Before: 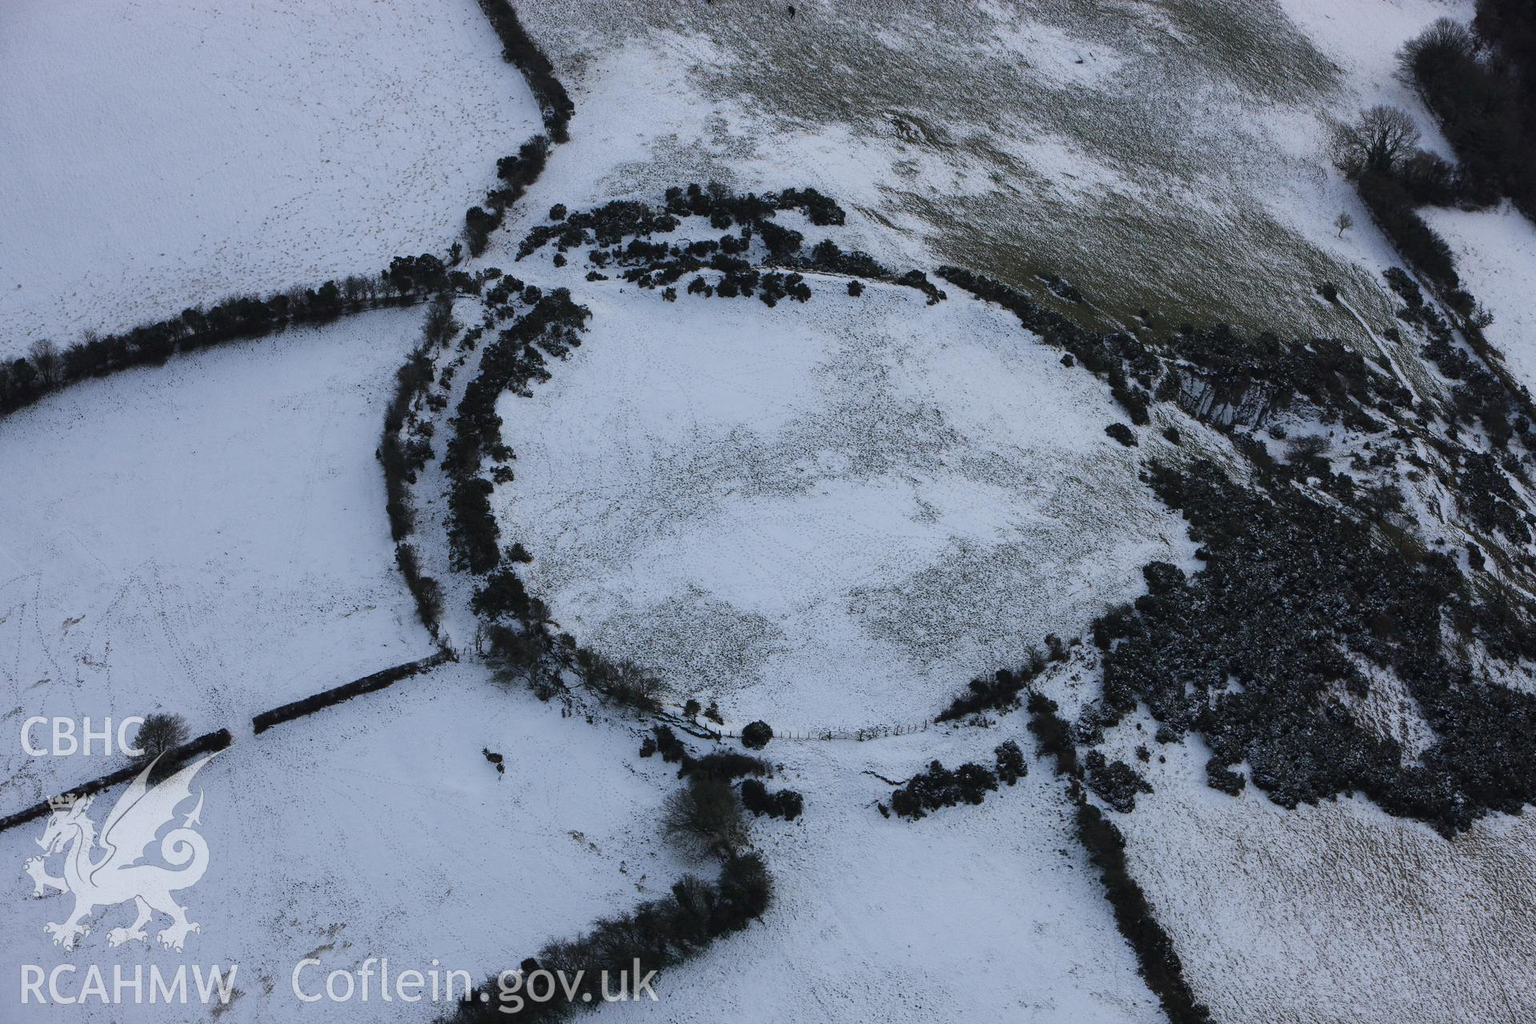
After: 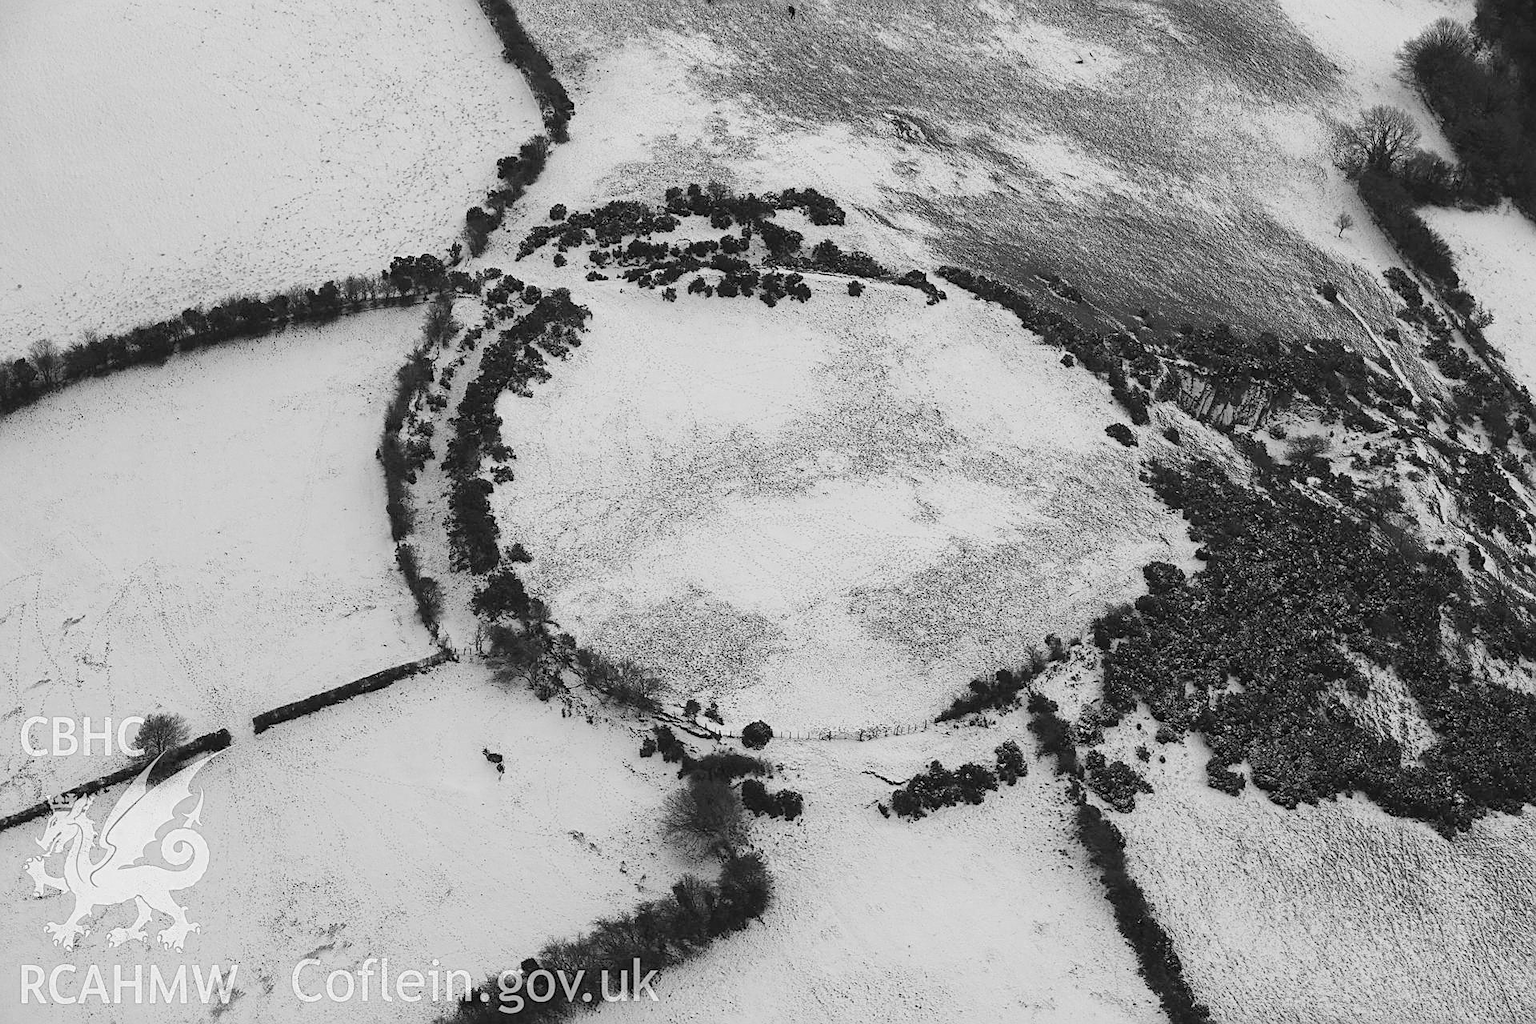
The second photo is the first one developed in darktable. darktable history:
sharpen: on, module defaults
color zones: curves: ch0 [(0, 0.613) (0.01, 0.613) (0.245, 0.448) (0.498, 0.529) (0.642, 0.665) (0.879, 0.777) (0.99, 0.613)]; ch1 [(0, 0) (0.143, 0) (0.286, 0) (0.429, 0) (0.571, 0) (0.714, 0) (0.857, 0)]
contrast brightness saturation: brightness 0.184, saturation -0.49
